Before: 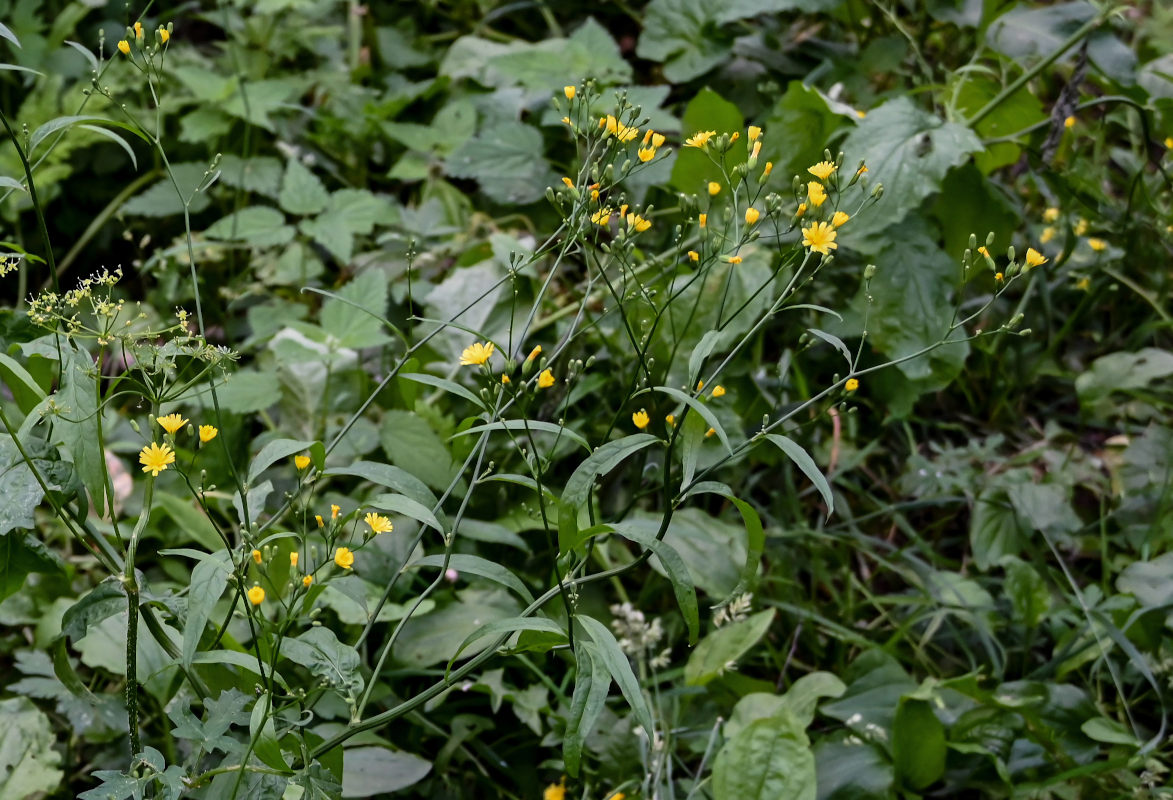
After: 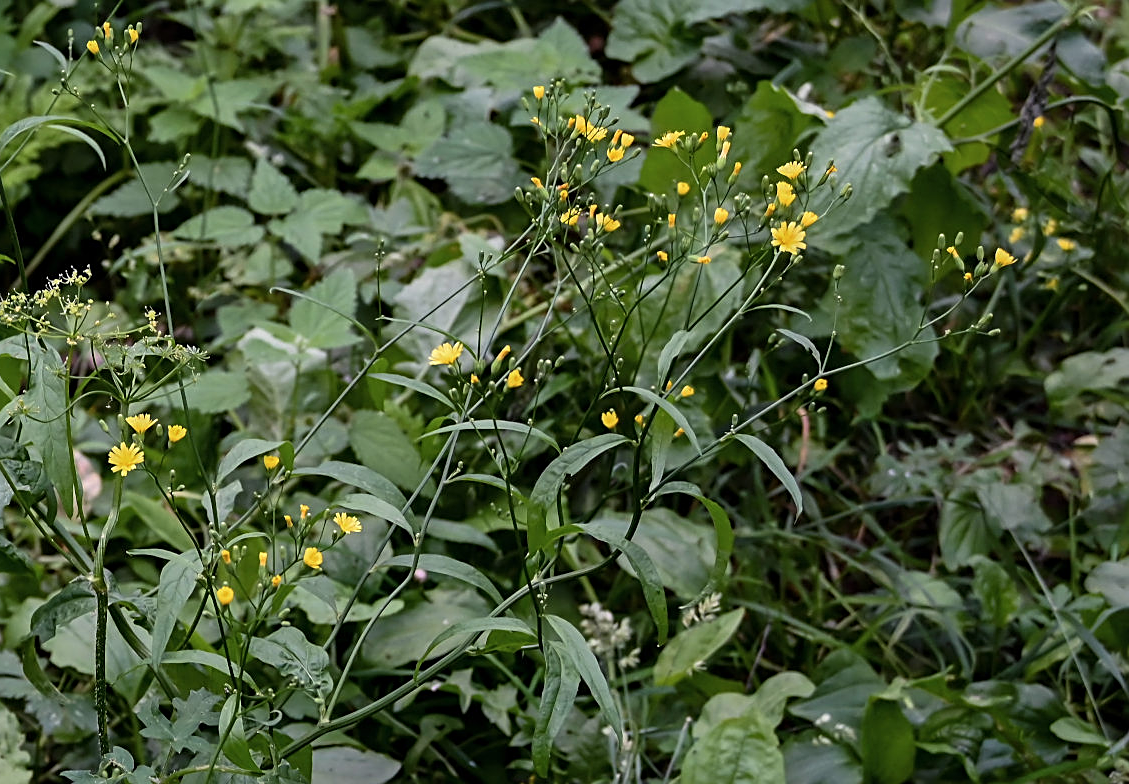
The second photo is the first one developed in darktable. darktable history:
crop and rotate: left 2.647%, right 1.091%, bottom 1.981%
sharpen: on, module defaults
contrast brightness saturation: saturation -0.06
